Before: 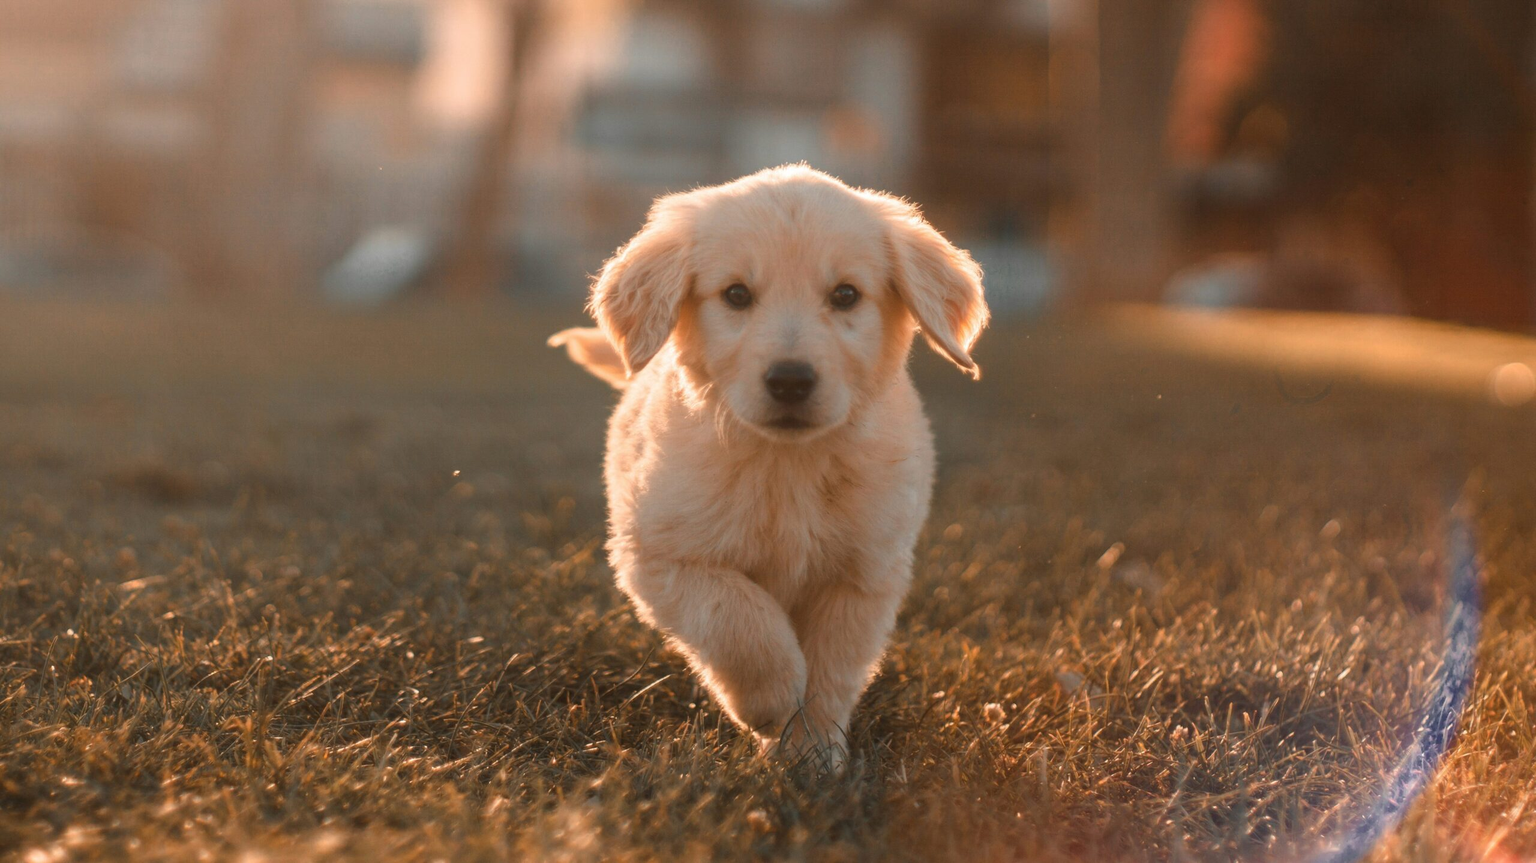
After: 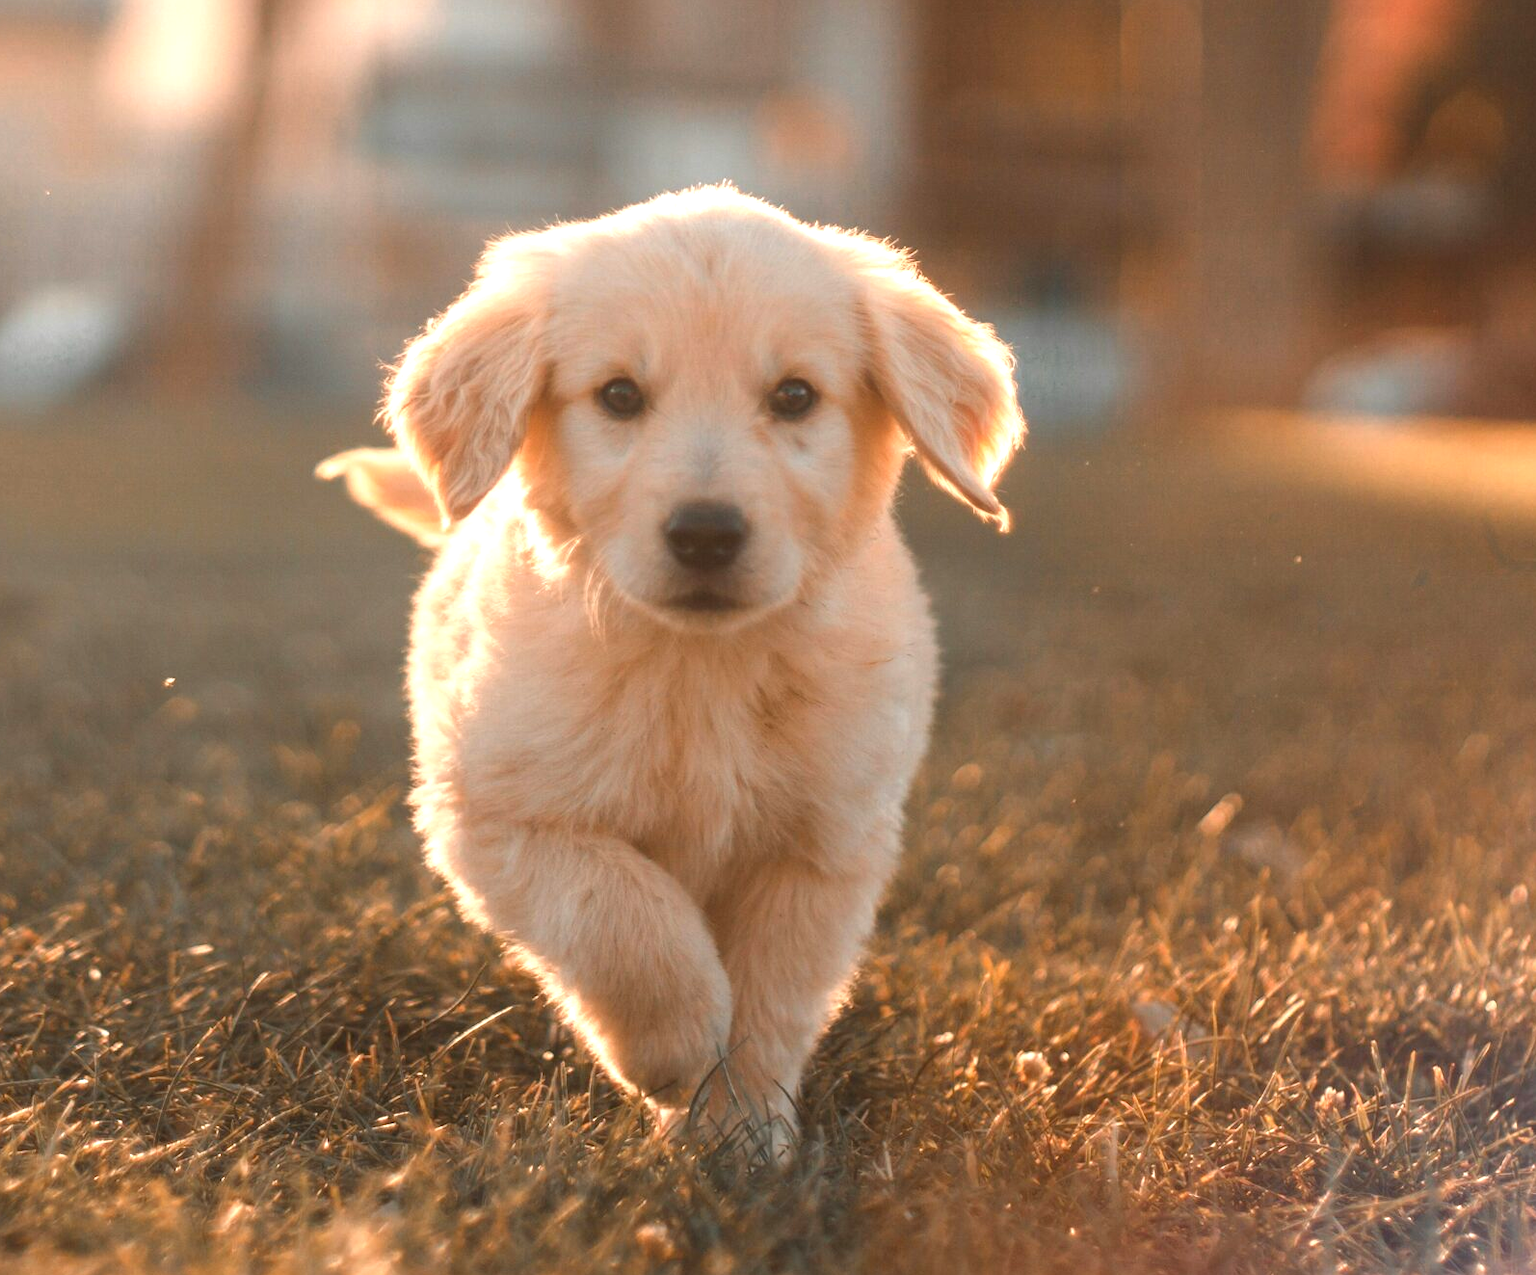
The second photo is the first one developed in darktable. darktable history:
exposure: black level correction 0, exposure 0.697 EV, compensate highlight preservation false
crop and rotate: left 22.86%, top 5.643%, right 14.874%, bottom 2.329%
